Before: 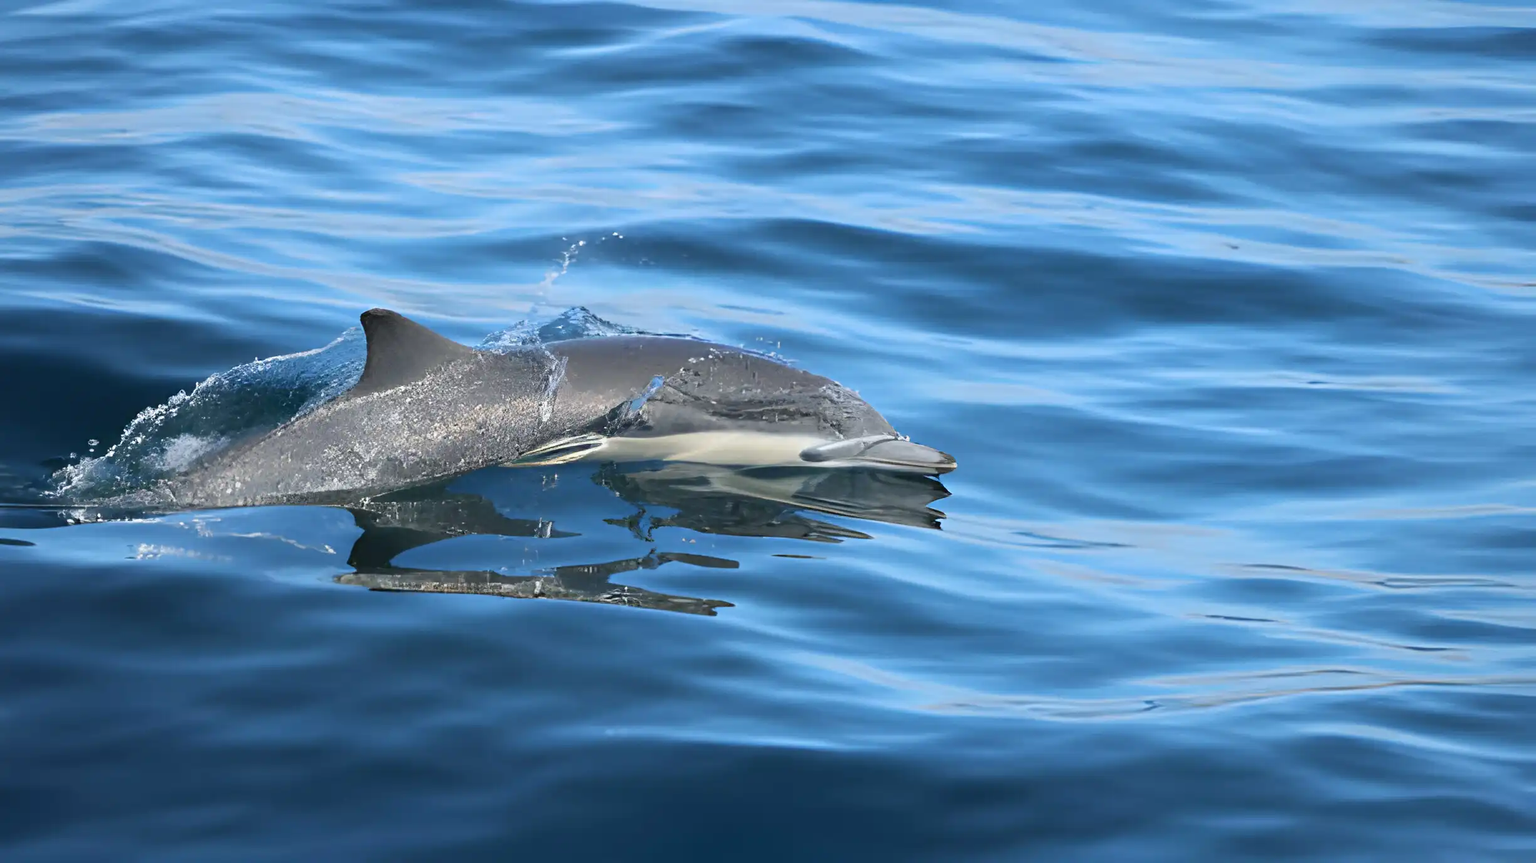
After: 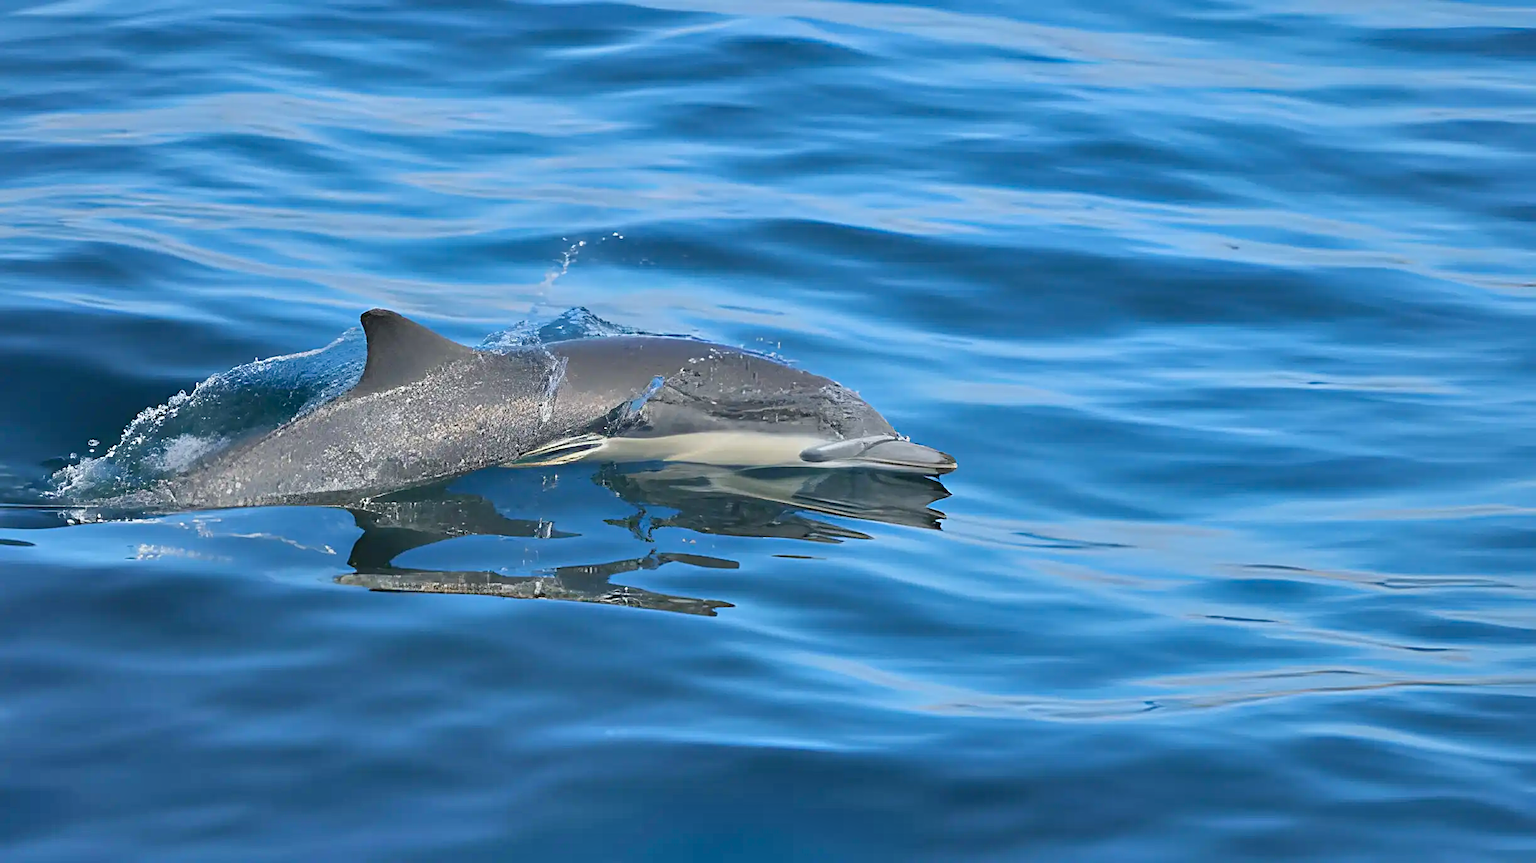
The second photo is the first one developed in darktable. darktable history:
sharpen: on, module defaults
shadows and highlights: shadows 73.19, highlights -61.09, soften with gaussian
color balance rgb: perceptual saturation grading › global saturation 19.569%, contrast -9.938%
